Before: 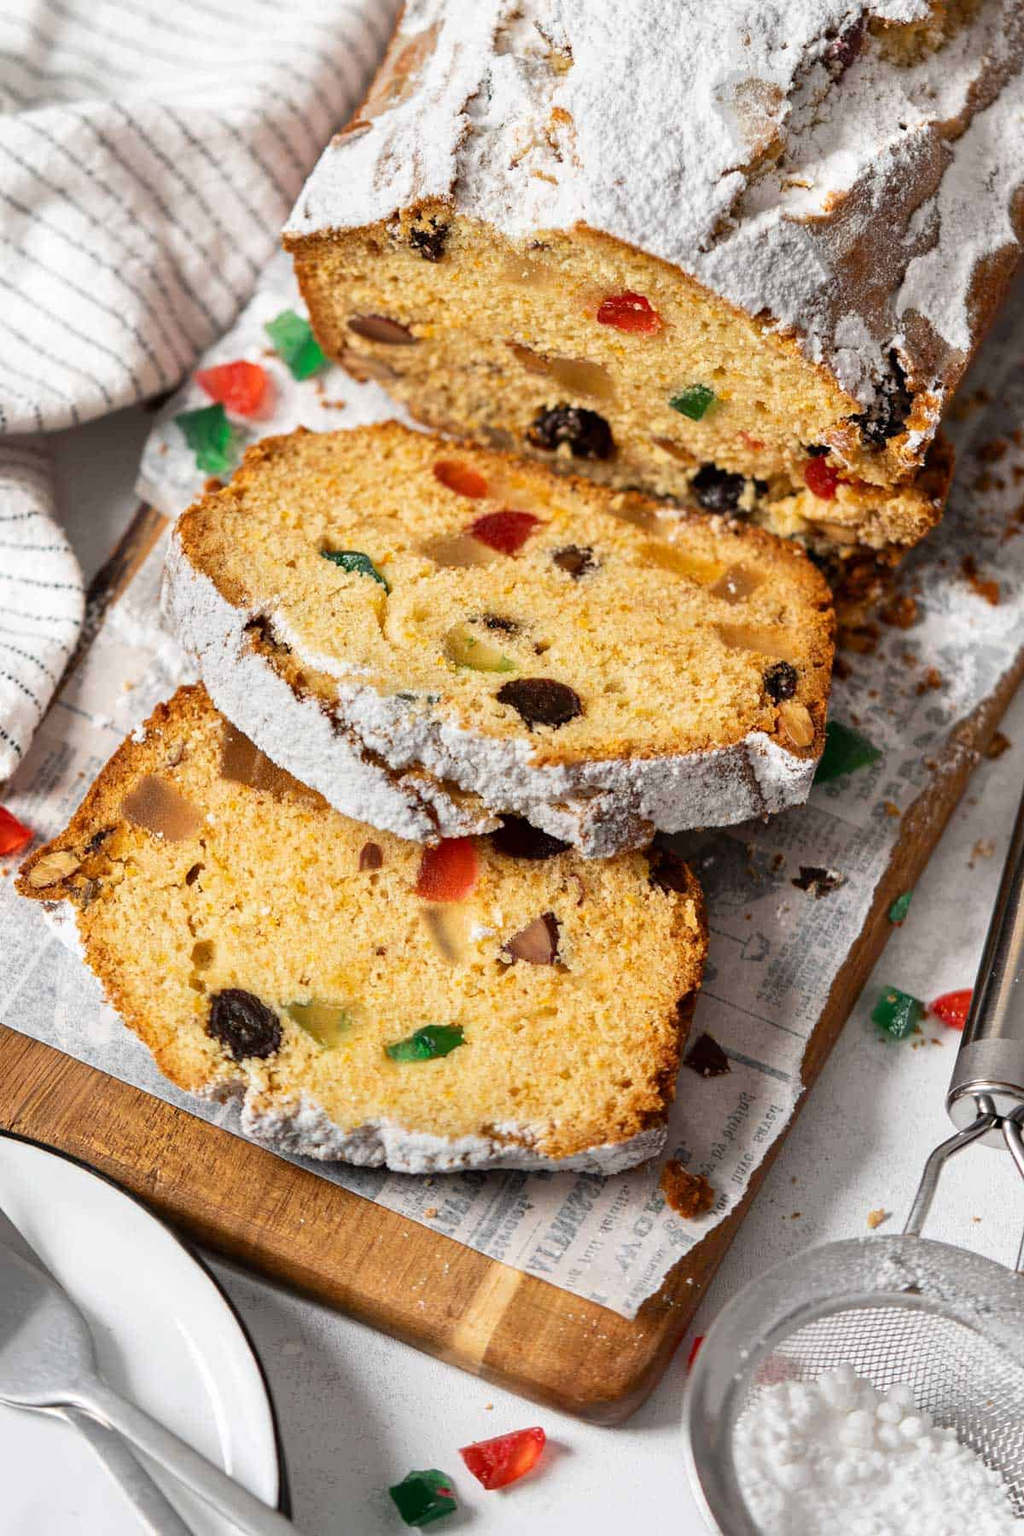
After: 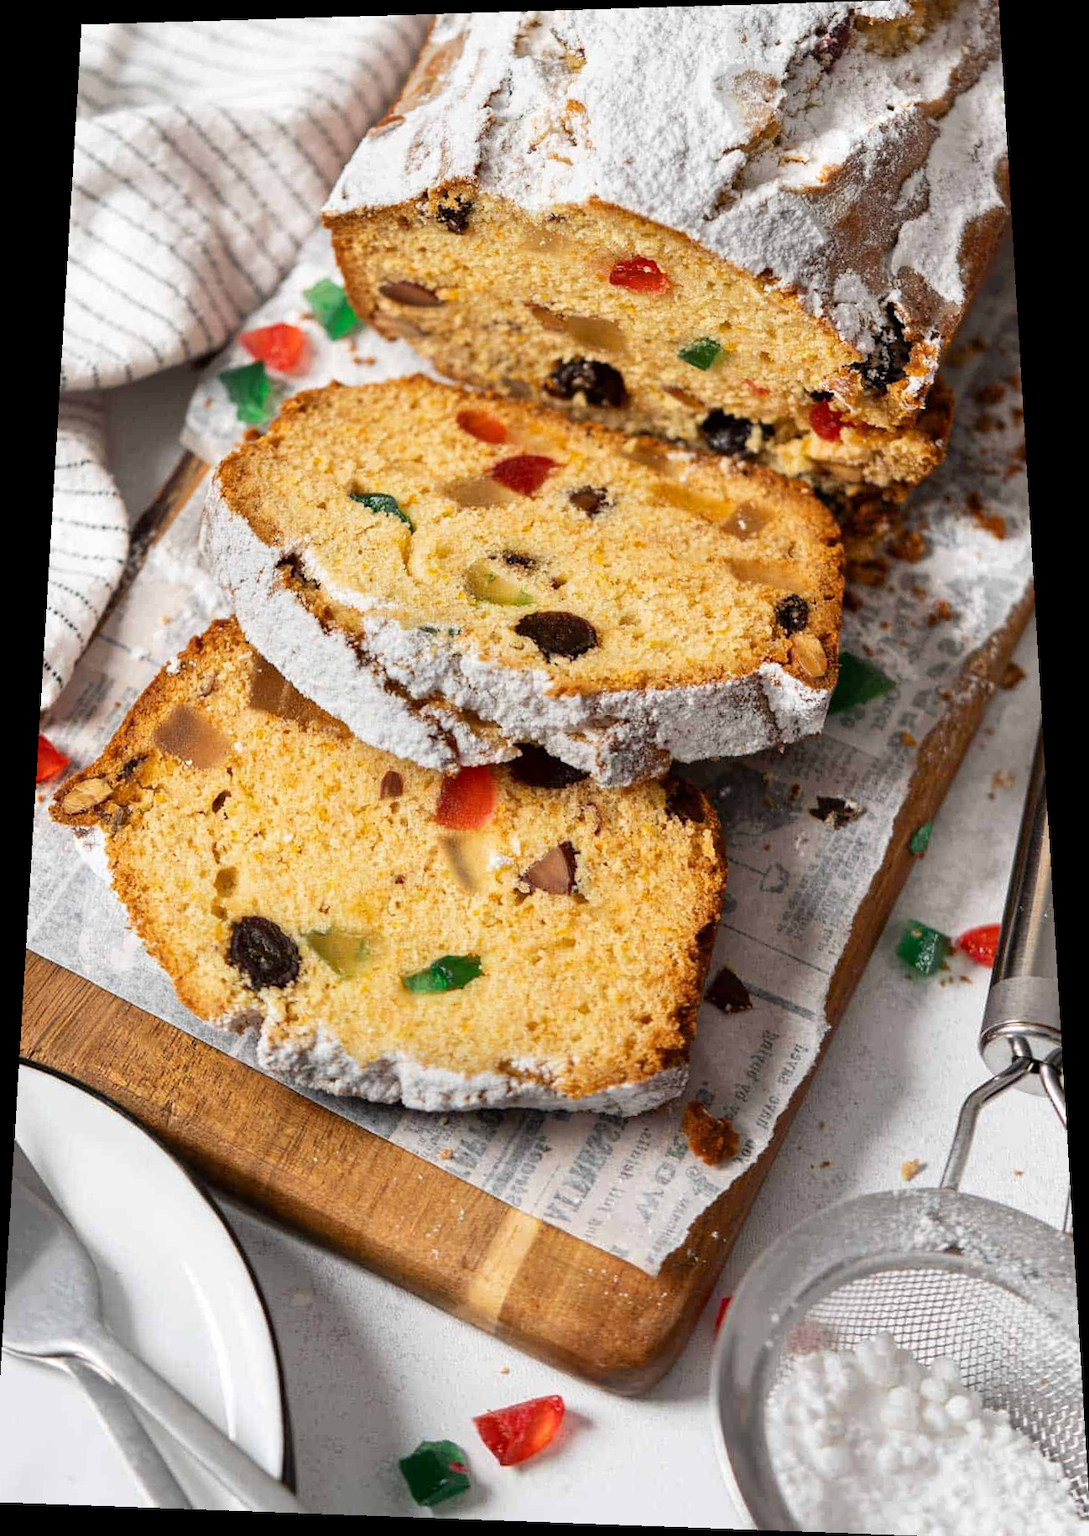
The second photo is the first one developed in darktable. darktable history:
rotate and perspective: rotation 0.128°, lens shift (vertical) -0.181, lens shift (horizontal) -0.044, shear 0.001, automatic cropping off
crop and rotate: left 0.614%, top 0.179%, bottom 0.309%
